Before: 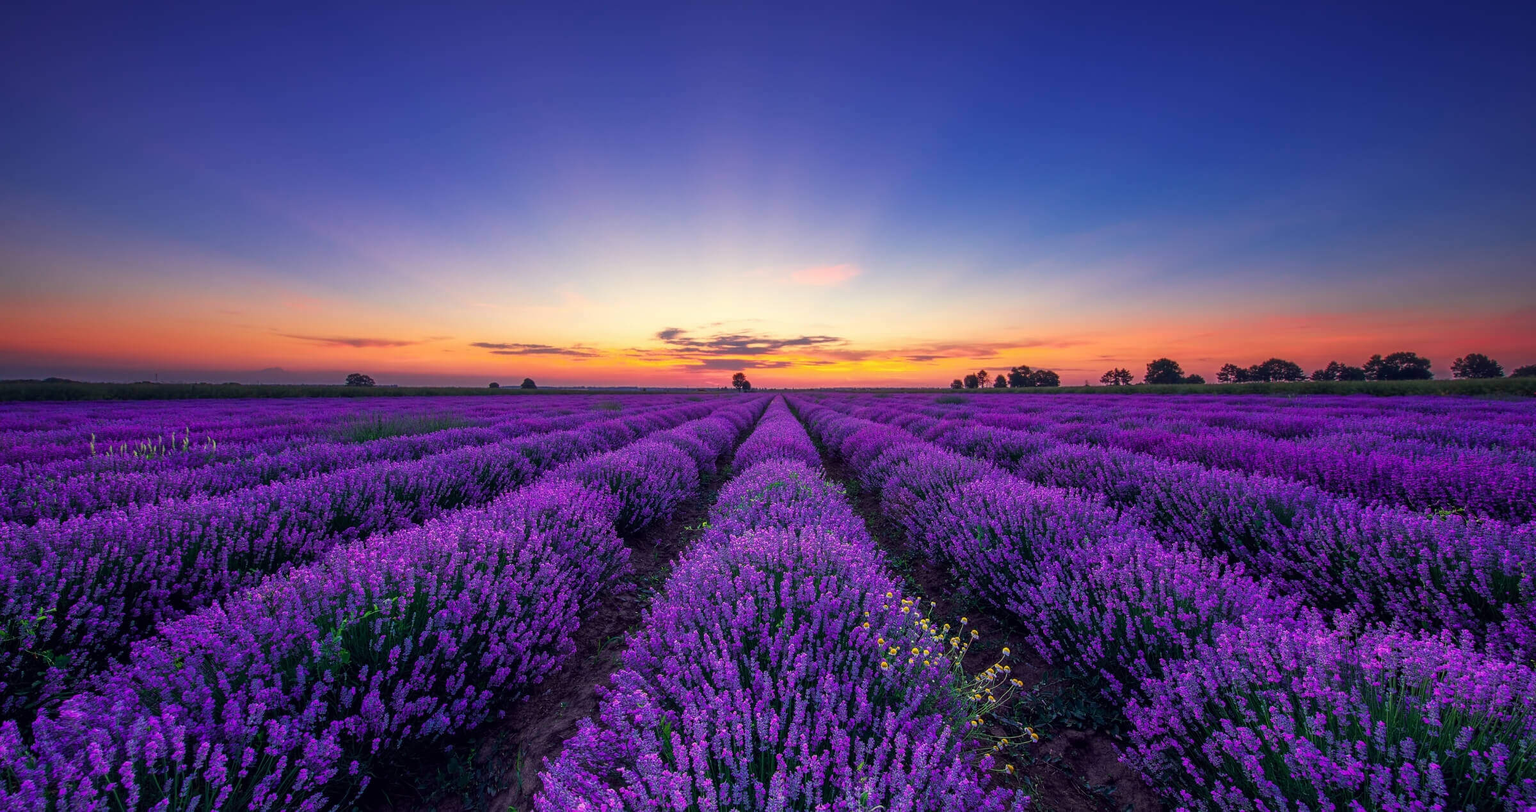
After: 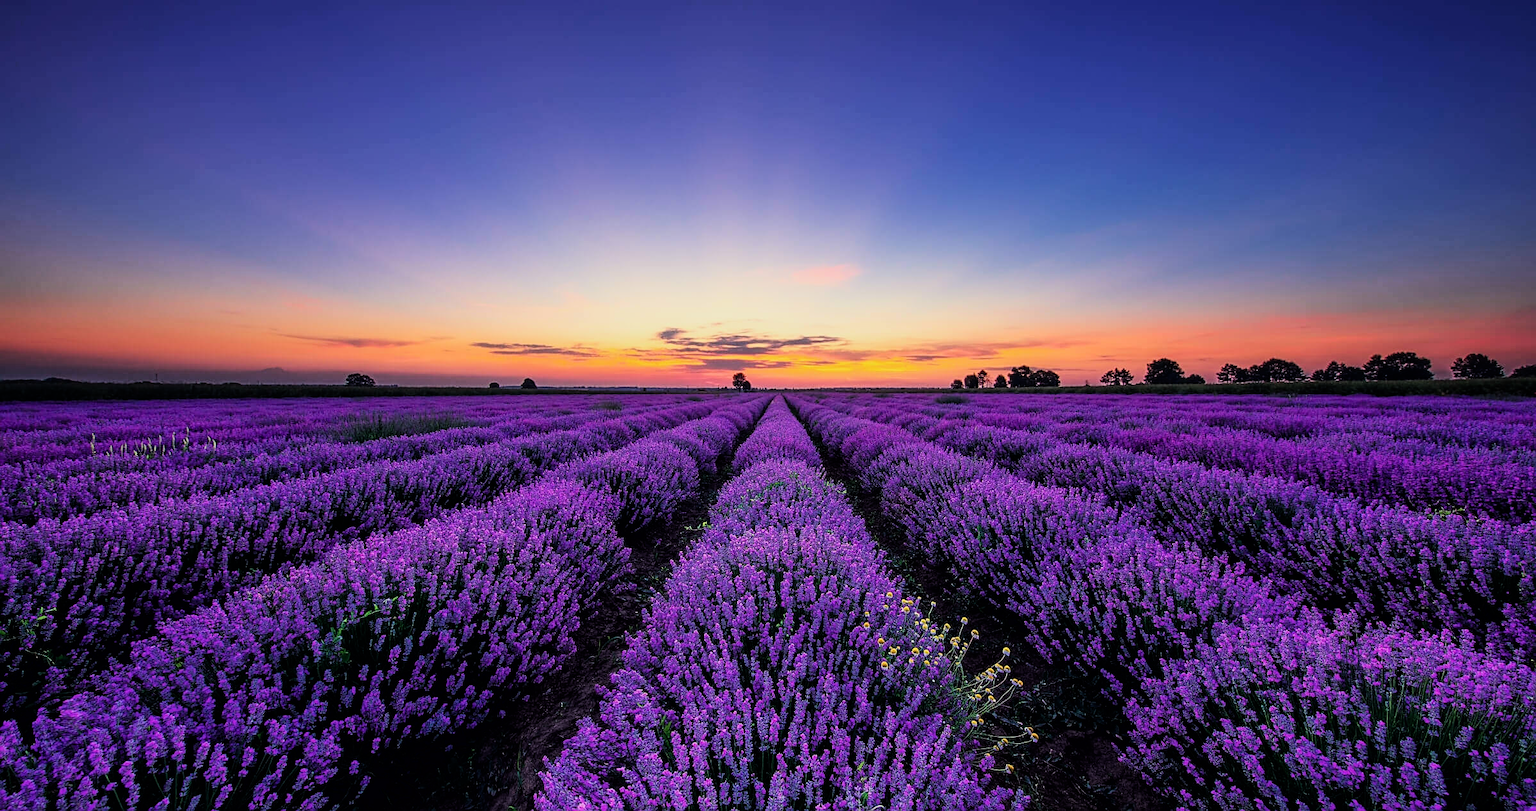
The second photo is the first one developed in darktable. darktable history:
sharpen: on, module defaults
filmic rgb: hardness 4.17, contrast 1.364, color science v6 (2022)
